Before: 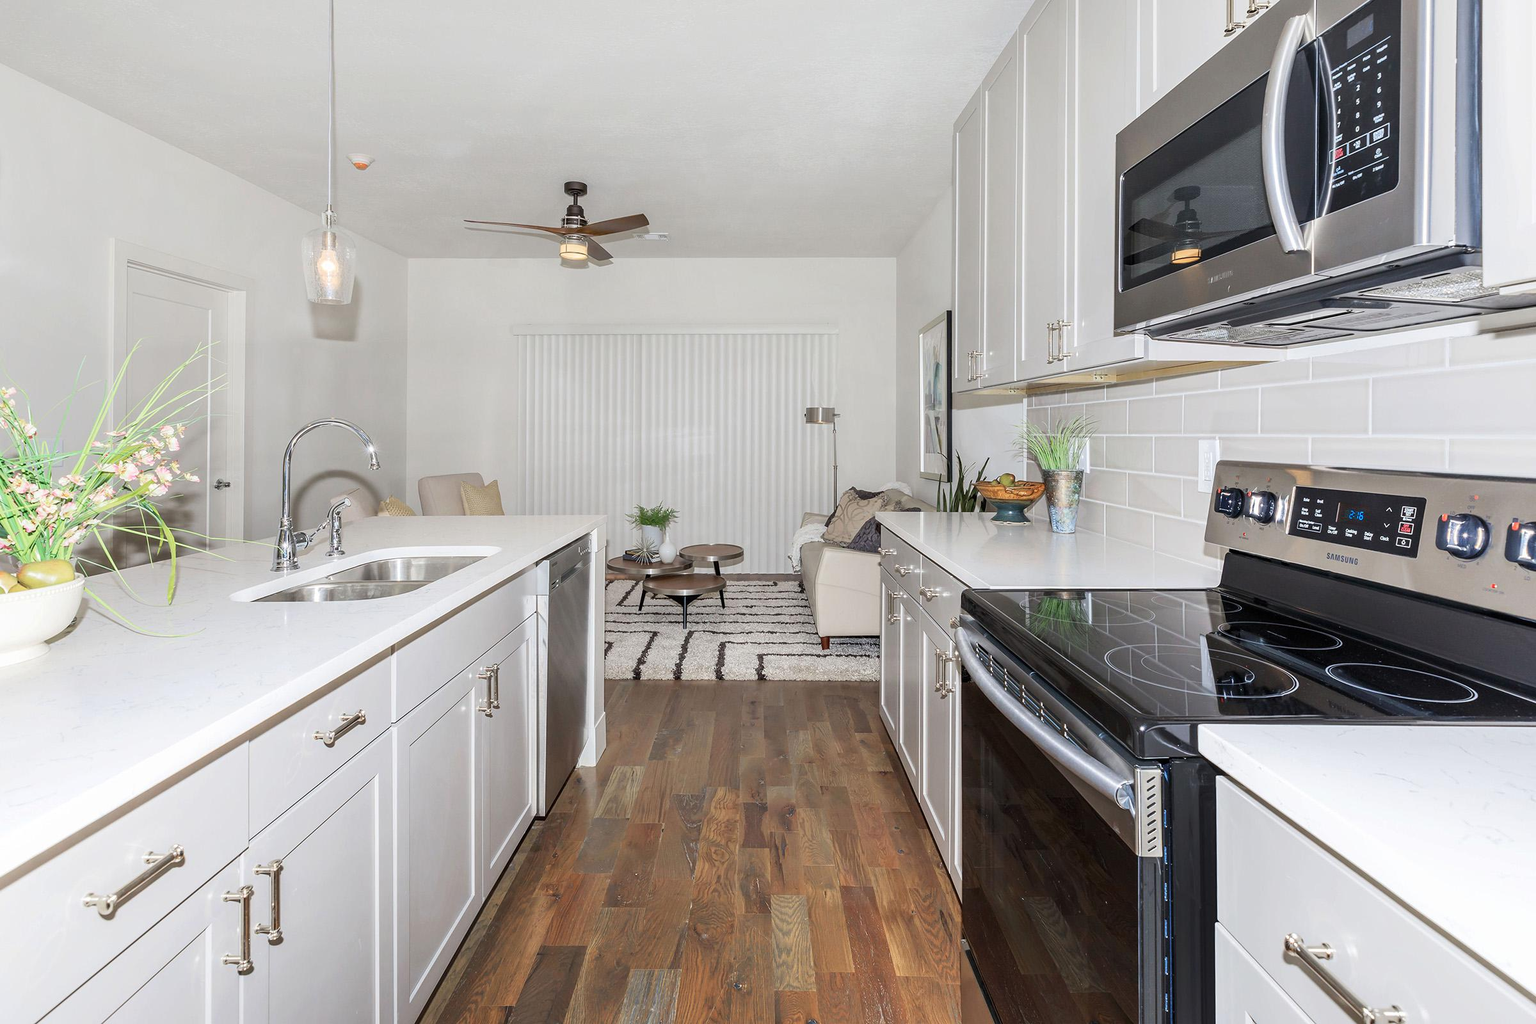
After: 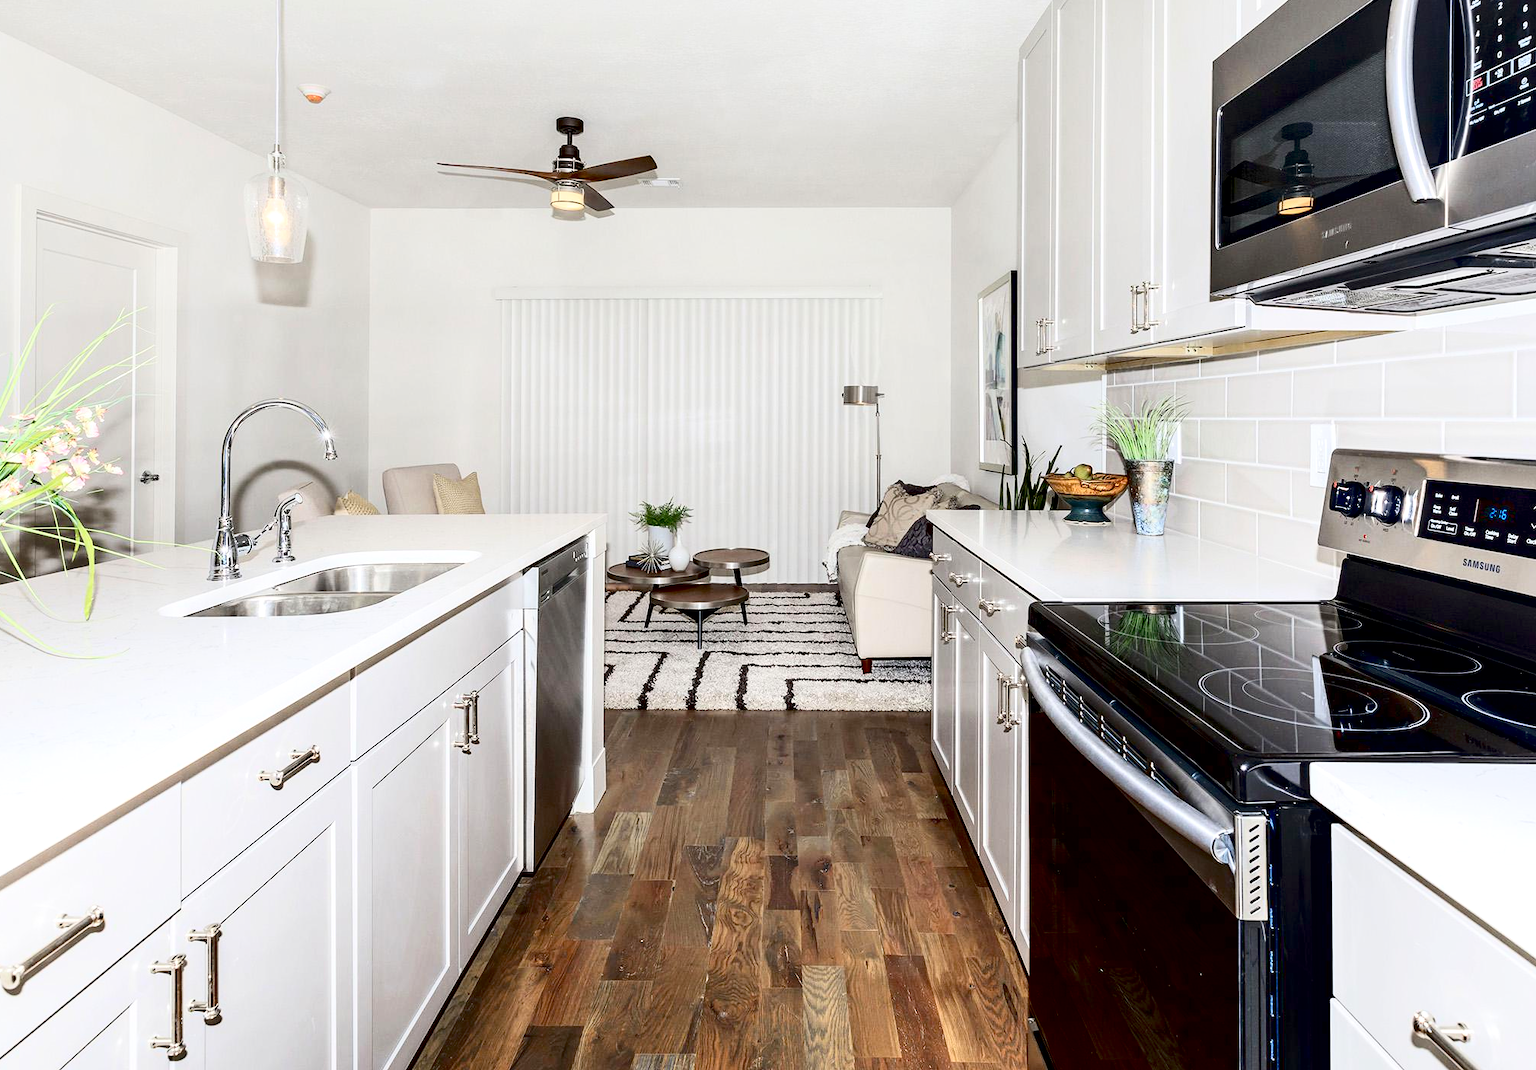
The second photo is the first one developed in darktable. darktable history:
crop: left 6.33%, top 8.129%, right 9.551%, bottom 3.94%
exposure: black level correction 0.023, exposure 0.181 EV, compensate exposure bias true, compensate highlight preservation false
contrast brightness saturation: contrast 0.278
